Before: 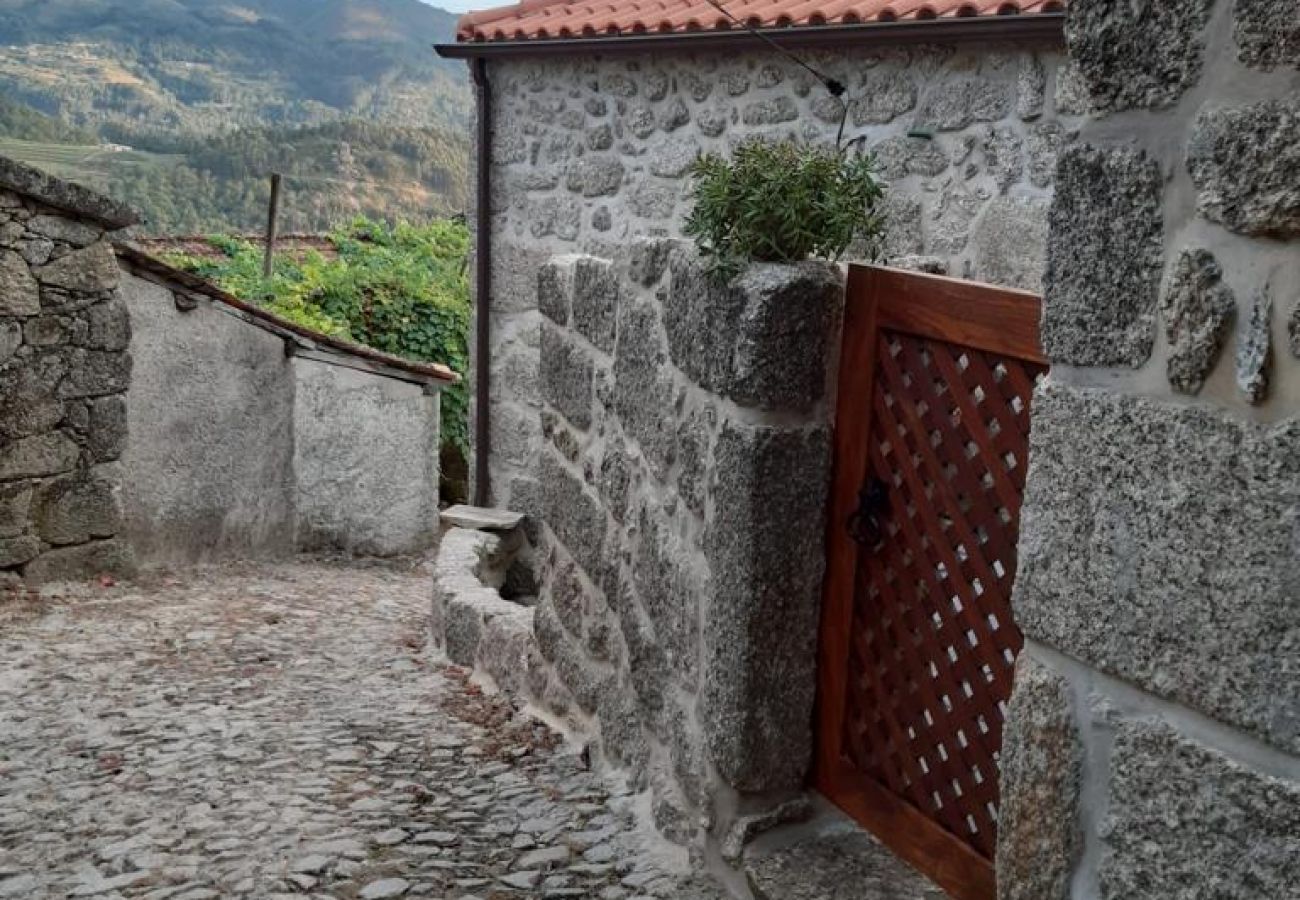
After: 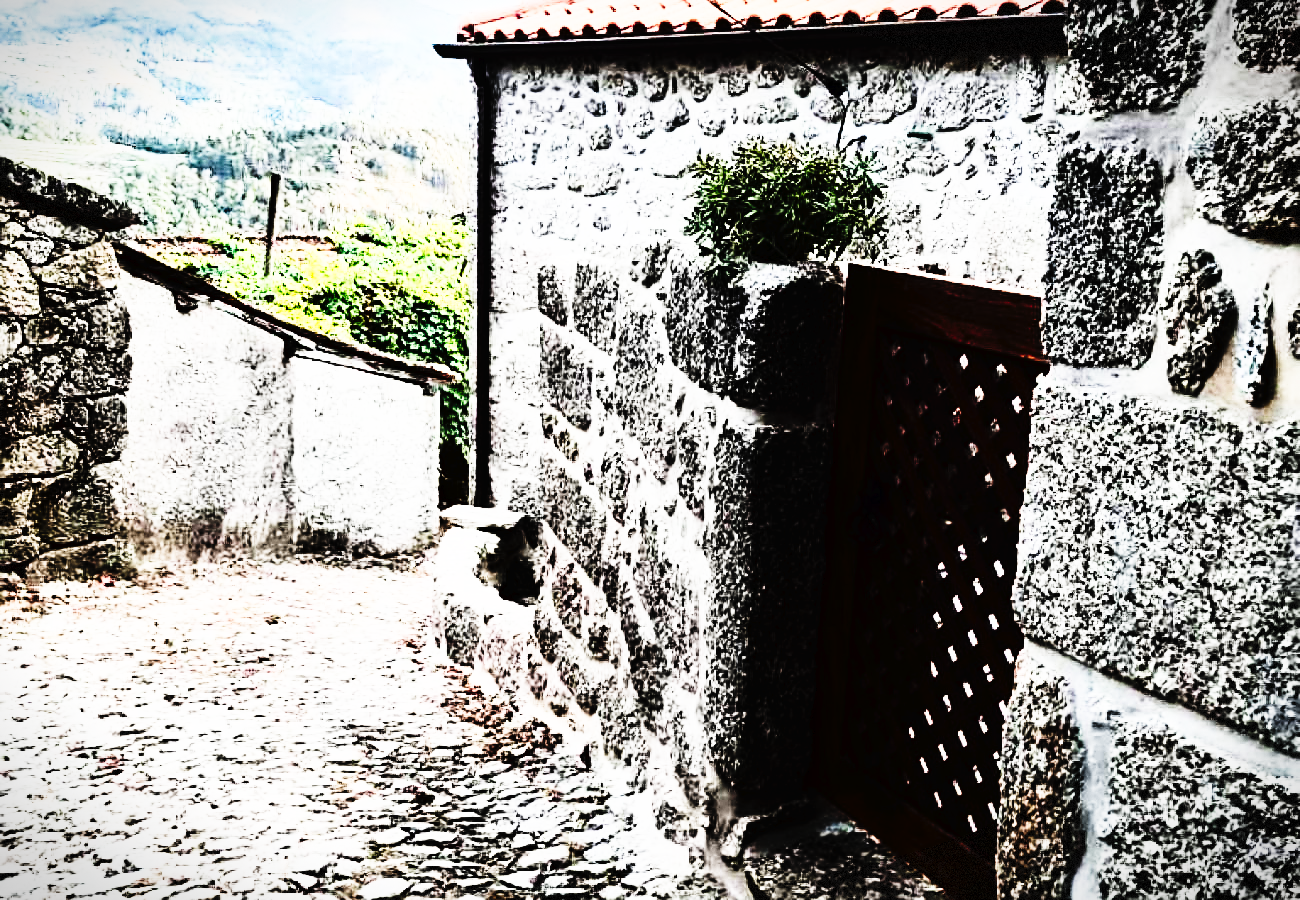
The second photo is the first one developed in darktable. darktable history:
contrast brightness saturation: contrast 0.22
vignetting: fall-off start 100%, brightness -0.406, saturation -0.3, width/height ratio 1.324, dithering 8-bit output, unbound false
tone curve: curves: ch0 [(0, 0) (0.003, 0.01) (0.011, 0.012) (0.025, 0.012) (0.044, 0.017) (0.069, 0.021) (0.1, 0.025) (0.136, 0.03) (0.177, 0.037) (0.224, 0.052) (0.277, 0.092) (0.335, 0.16) (0.399, 0.3) (0.468, 0.463) (0.543, 0.639) (0.623, 0.796) (0.709, 0.904) (0.801, 0.962) (0.898, 0.988) (1, 1)], preserve colors none
rgb curve: curves: ch0 [(0, 0) (0.21, 0.15) (0.24, 0.21) (0.5, 0.75) (0.75, 0.96) (0.89, 0.99) (1, 1)]; ch1 [(0, 0.02) (0.21, 0.13) (0.25, 0.2) (0.5, 0.67) (0.75, 0.9) (0.89, 0.97) (1, 1)]; ch2 [(0, 0.02) (0.21, 0.13) (0.25, 0.2) (0.5, 0.67) (0.75, 0.9) (0.89, 0.97) (1, 1)], compensate middle gray true
sharpen: on, module defaults
